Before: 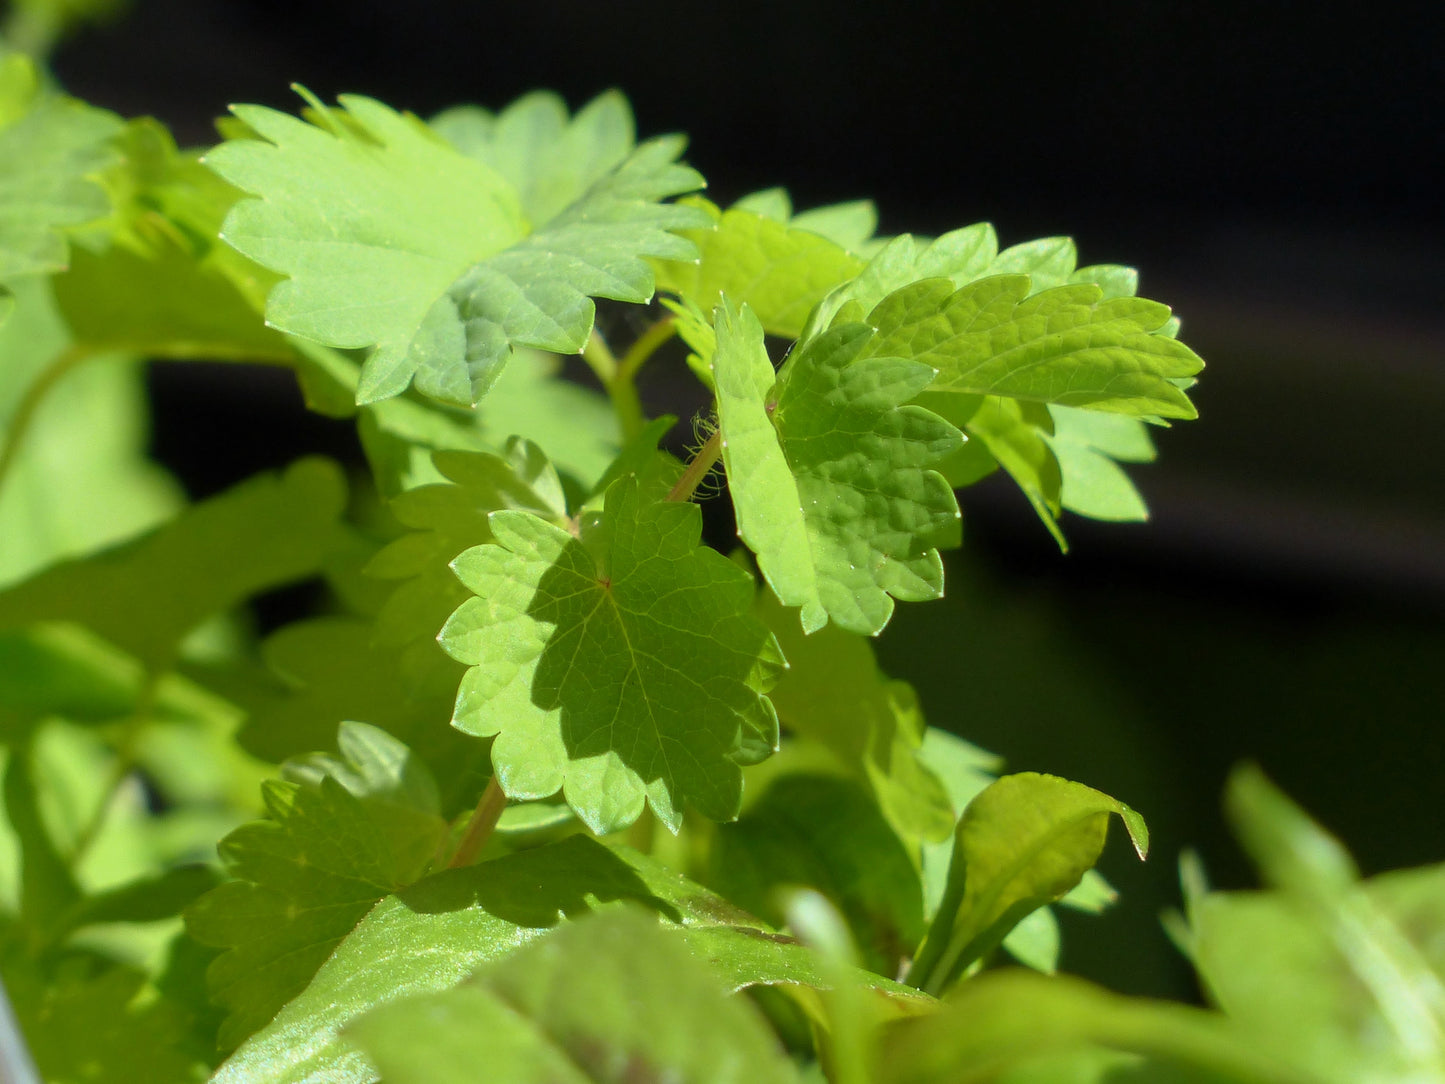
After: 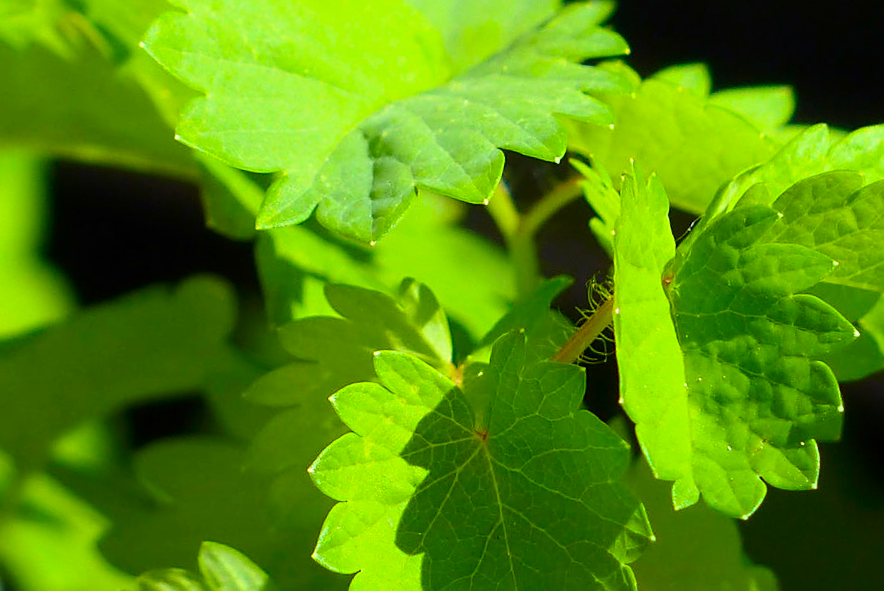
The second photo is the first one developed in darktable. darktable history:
color balance rgb: perceptual saturation grading › global saturation 25.248%, global vibrance 9.375%
sharpen: on, module defaults
contrast brightness saturation: contrast 0.174, saturation 0.301
crop and rotate: angle -6.77°, left 2.032%, top 6.732%, right 27.536%, bottom 30.539%
